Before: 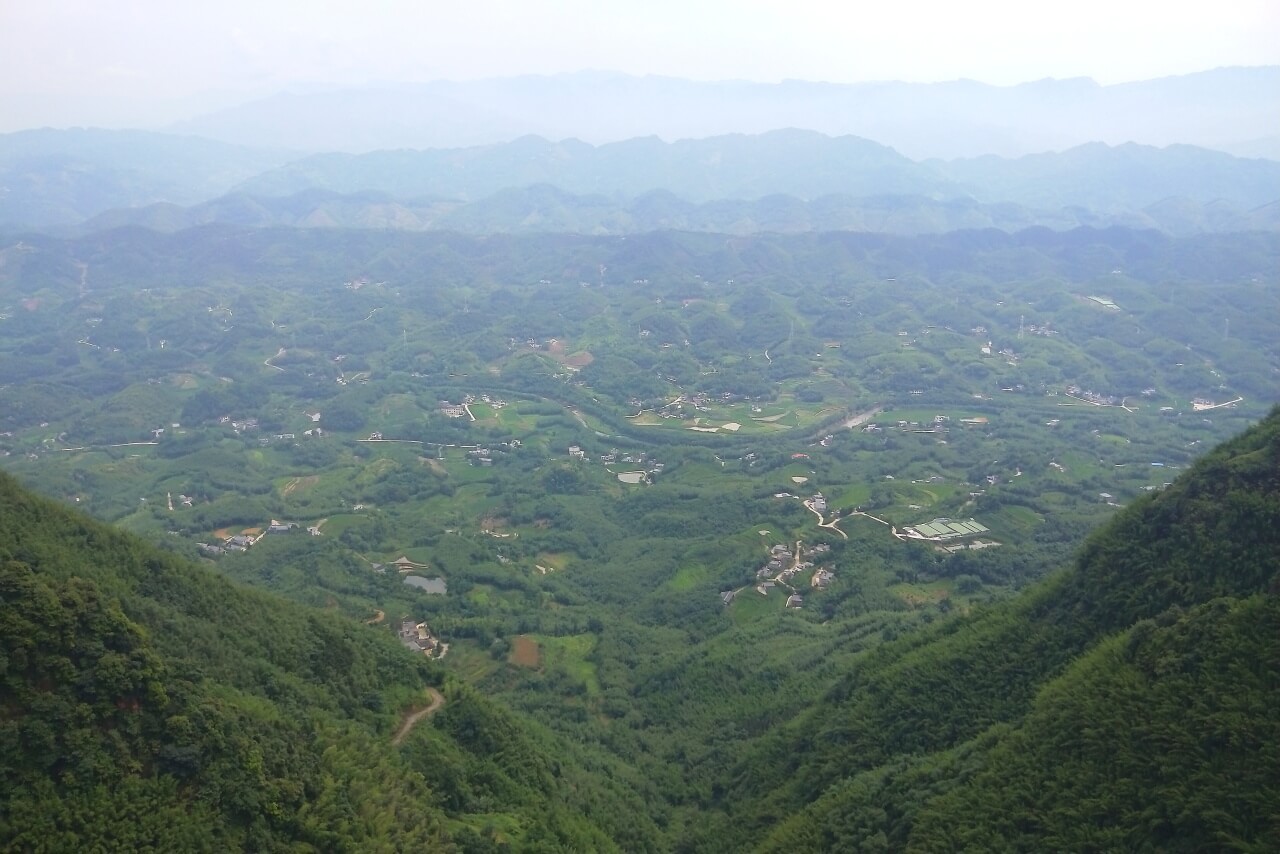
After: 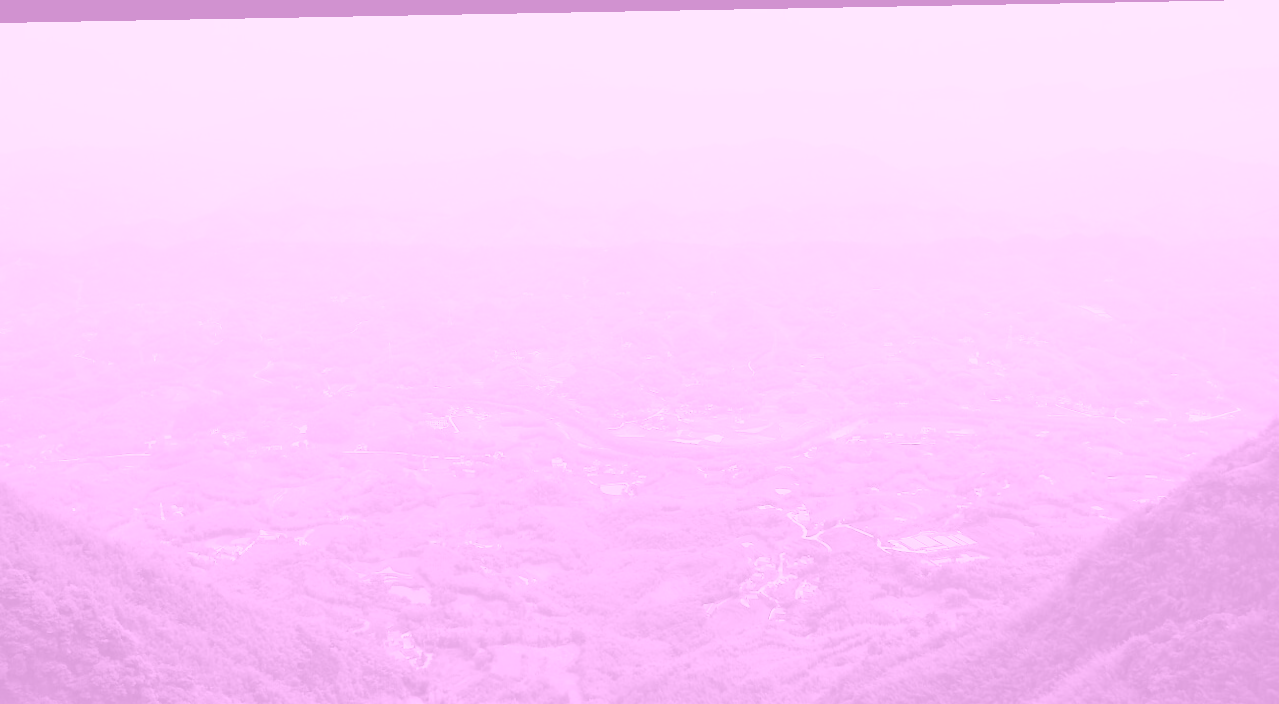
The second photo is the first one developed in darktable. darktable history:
tone equalizer: on, module defaults
rotate and perspective: lens shift (horizontal) -0.055, automatic cropping off
white balance: emerald 1
contrast brightness saturation: contrast 0.2, brightness 0.2, saturation 0.8
crop: bottom 19.644%
colorize: hue 331.2°, saturation 75%, source mix 30.28%, lightness 70.52%, version 1
